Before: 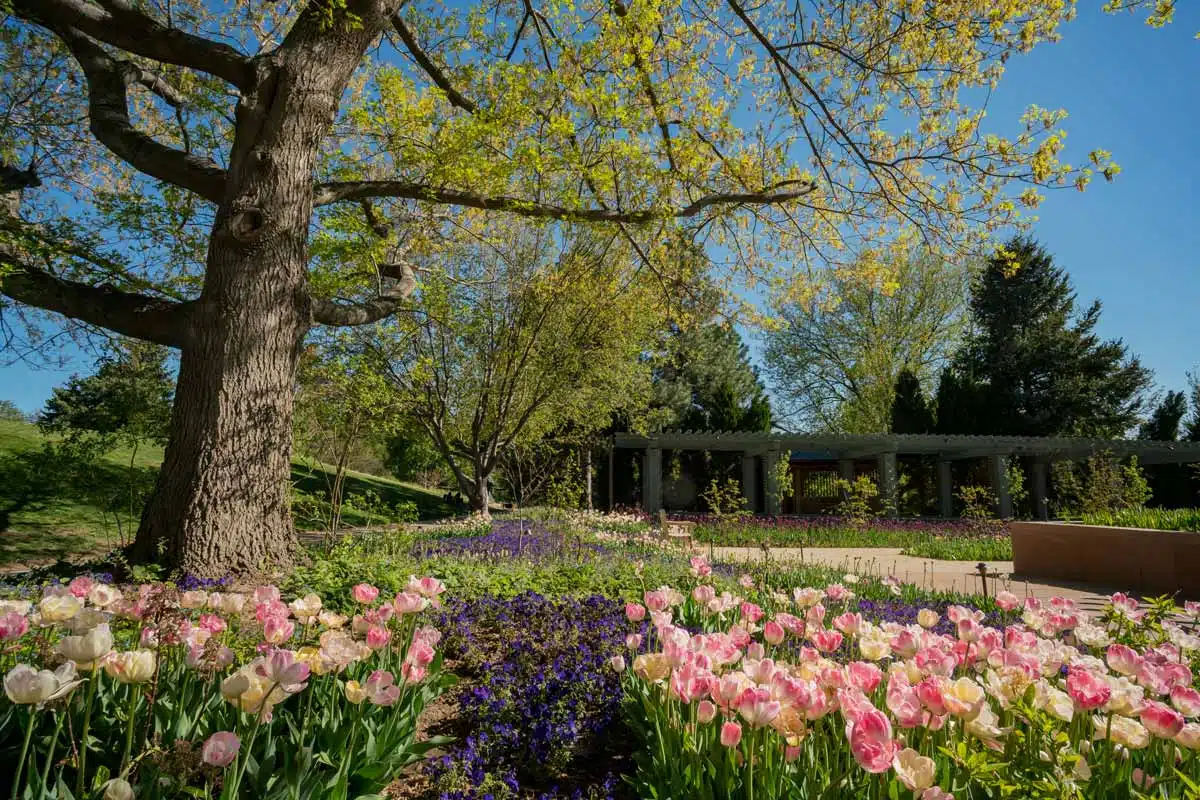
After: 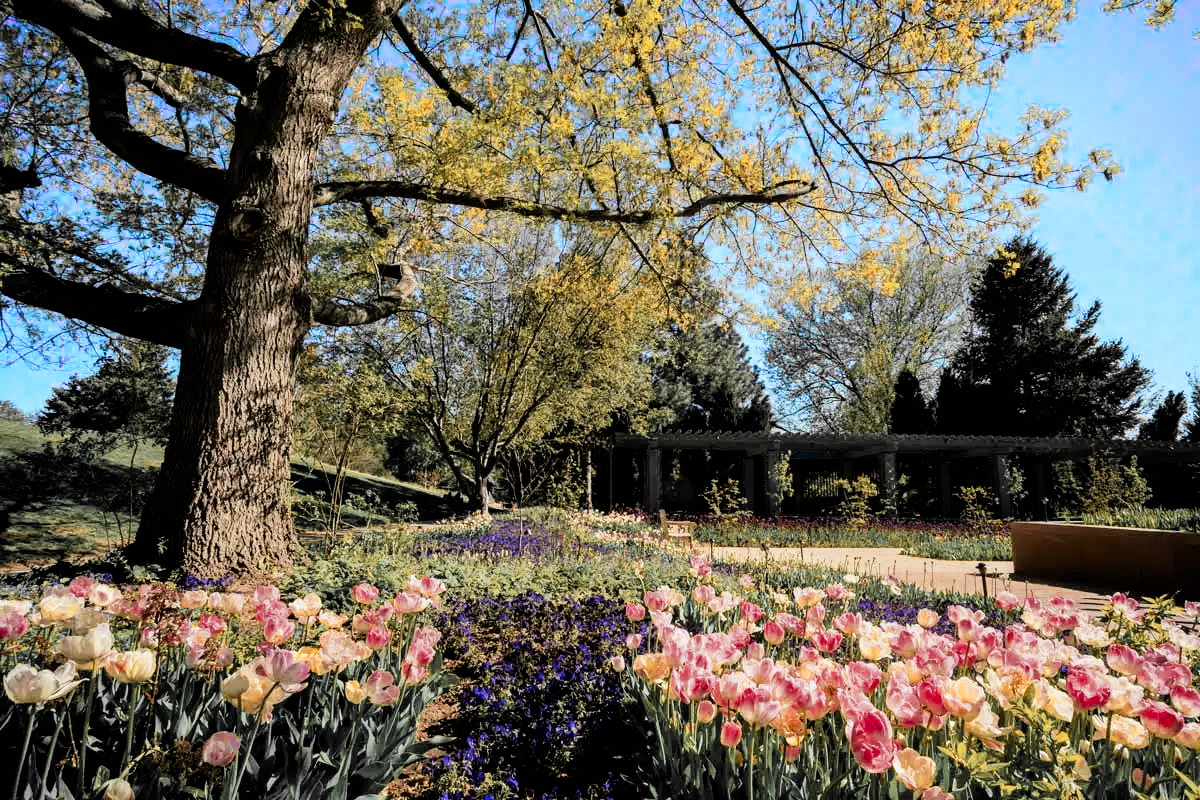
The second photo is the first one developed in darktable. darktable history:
filmic rgb: black relative exposure -5.06 EV, white relative exposure 3.51 EV, threshold 6 EV, hardness 3.18, contrast 1.49, highlights saturation mix -48.99%, enable highlight reconstruction true
color zones: curves: ch0 [(0, 0.363) (0.128, 0.373) (0.25, 0.5) (0.402, 0.407) (0.521, 0.525) (0.63, 0.559) (0.729, 0.662) (0.867, 0.471)]; ch1 [(0, 0.515) (0.136, 0.618) (0.25, 0.5) (0.378, 0) (0.516, 0) (0.622, 0.593) (0.737, 0.819) (0.87, 0.593)]; ch2 [(0, 0.529) (0.128, 0.471) (0.282, 0.451) (0.386, 0.662) (0.516, 0.525) (0.633, 0.554) (0.75, 0.62) (0.875, 0.441)]
exposure: black level correction -0.002, exposure 0.539 EV, compensate highlight preservation false
